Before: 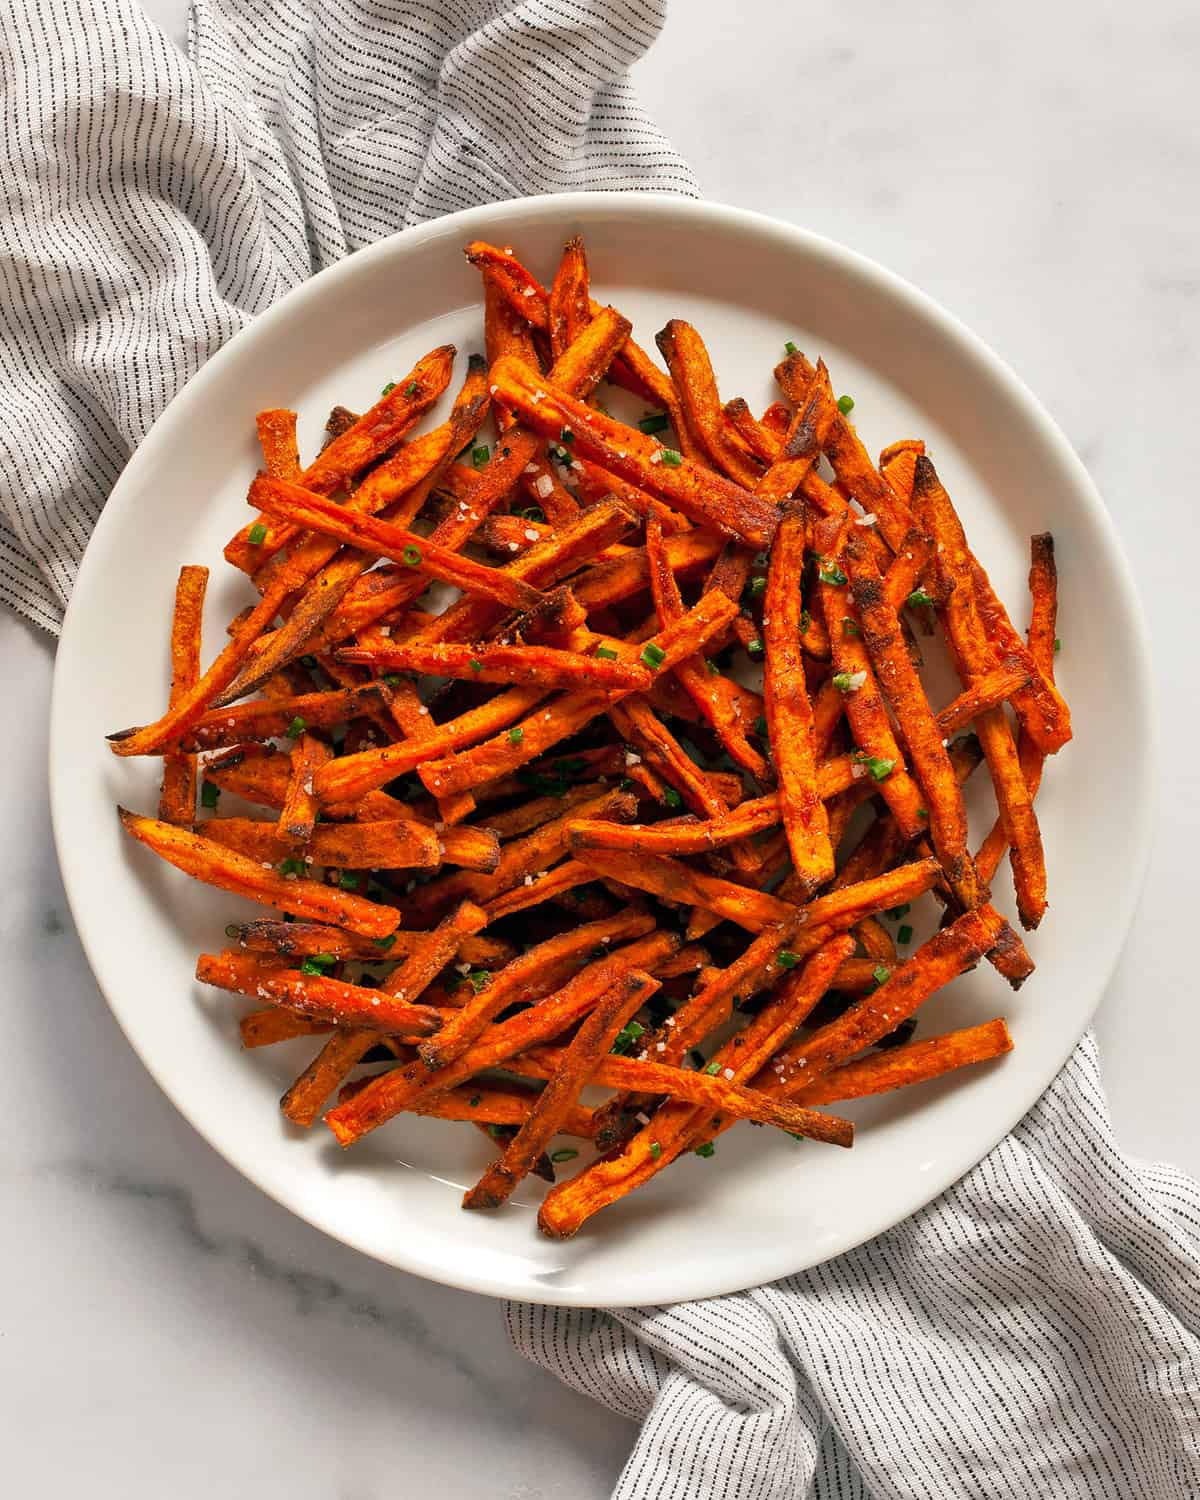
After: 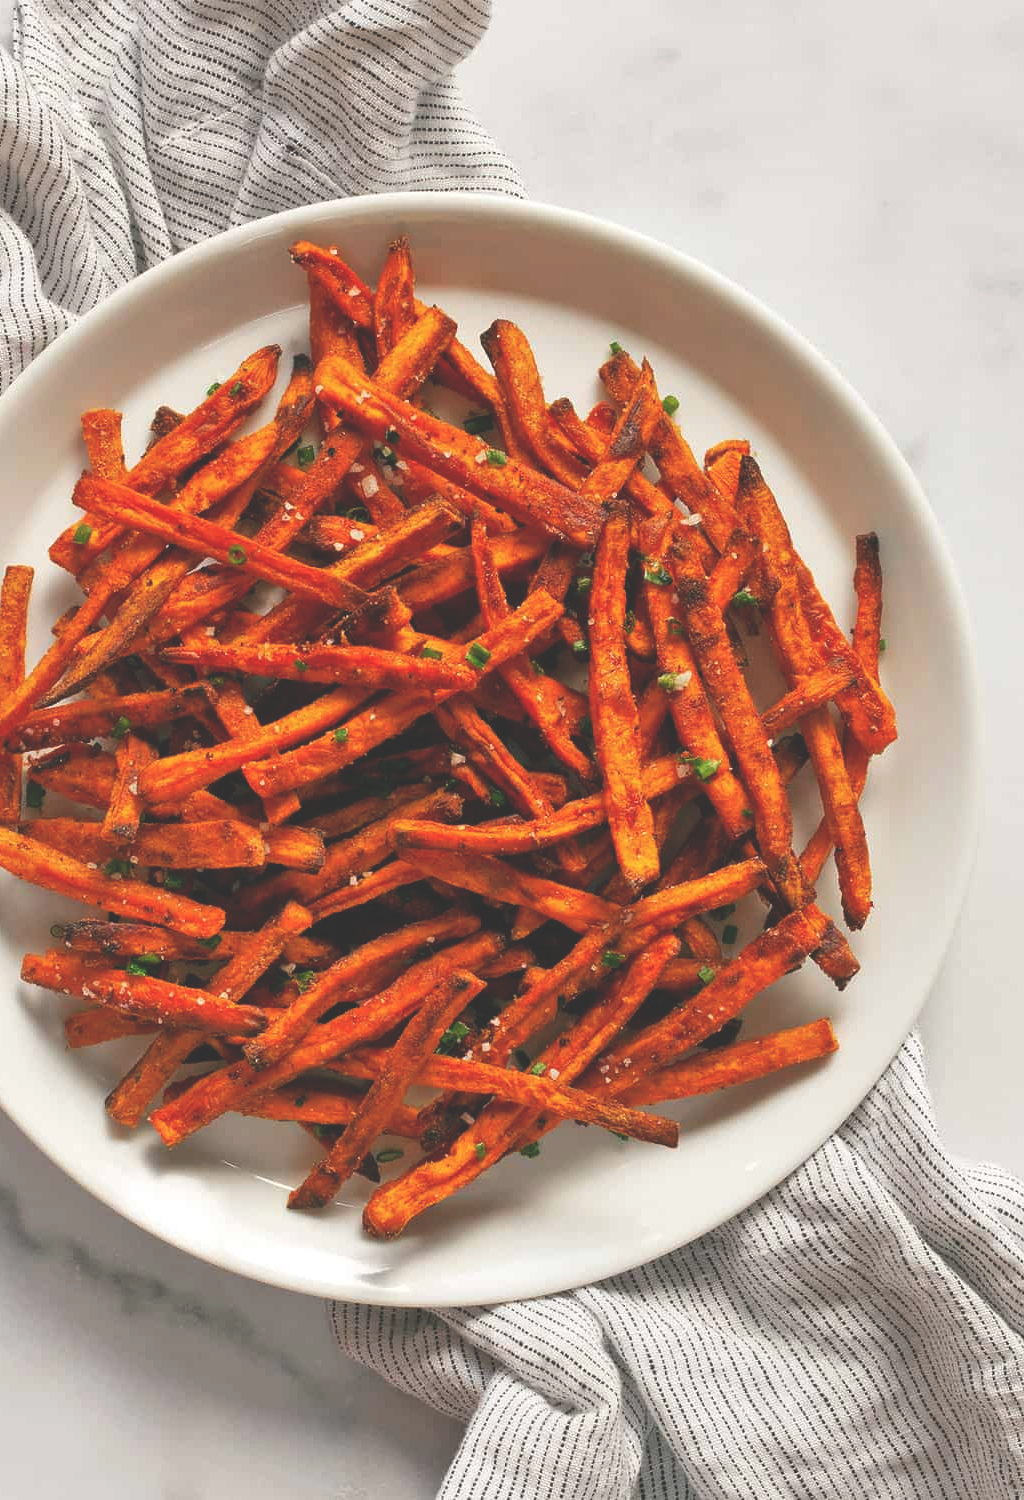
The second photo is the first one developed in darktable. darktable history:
exposure: black level correction -0.03, compensate highlight preservation false
crop and rotate: left 14.584%
